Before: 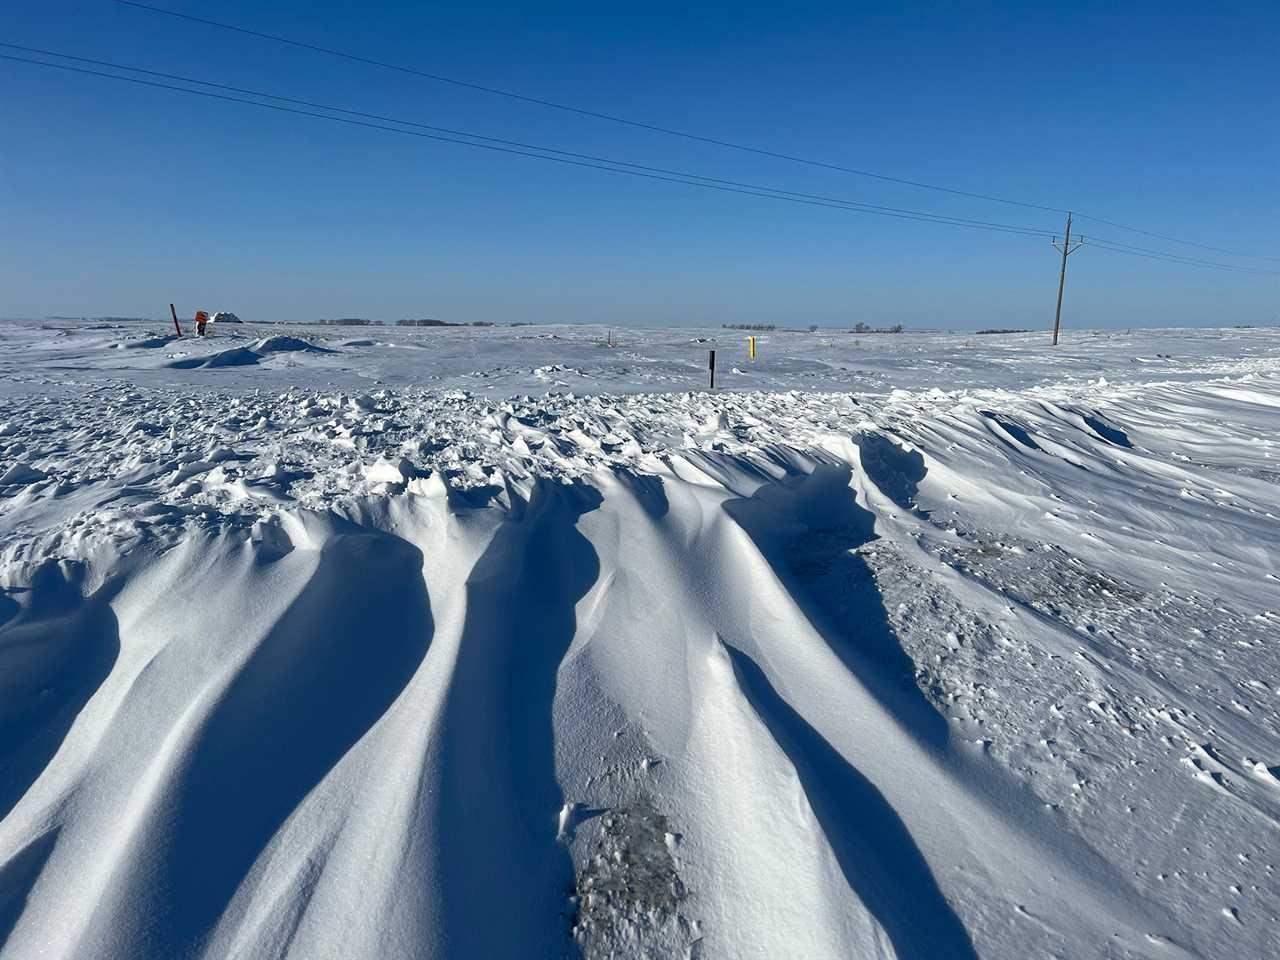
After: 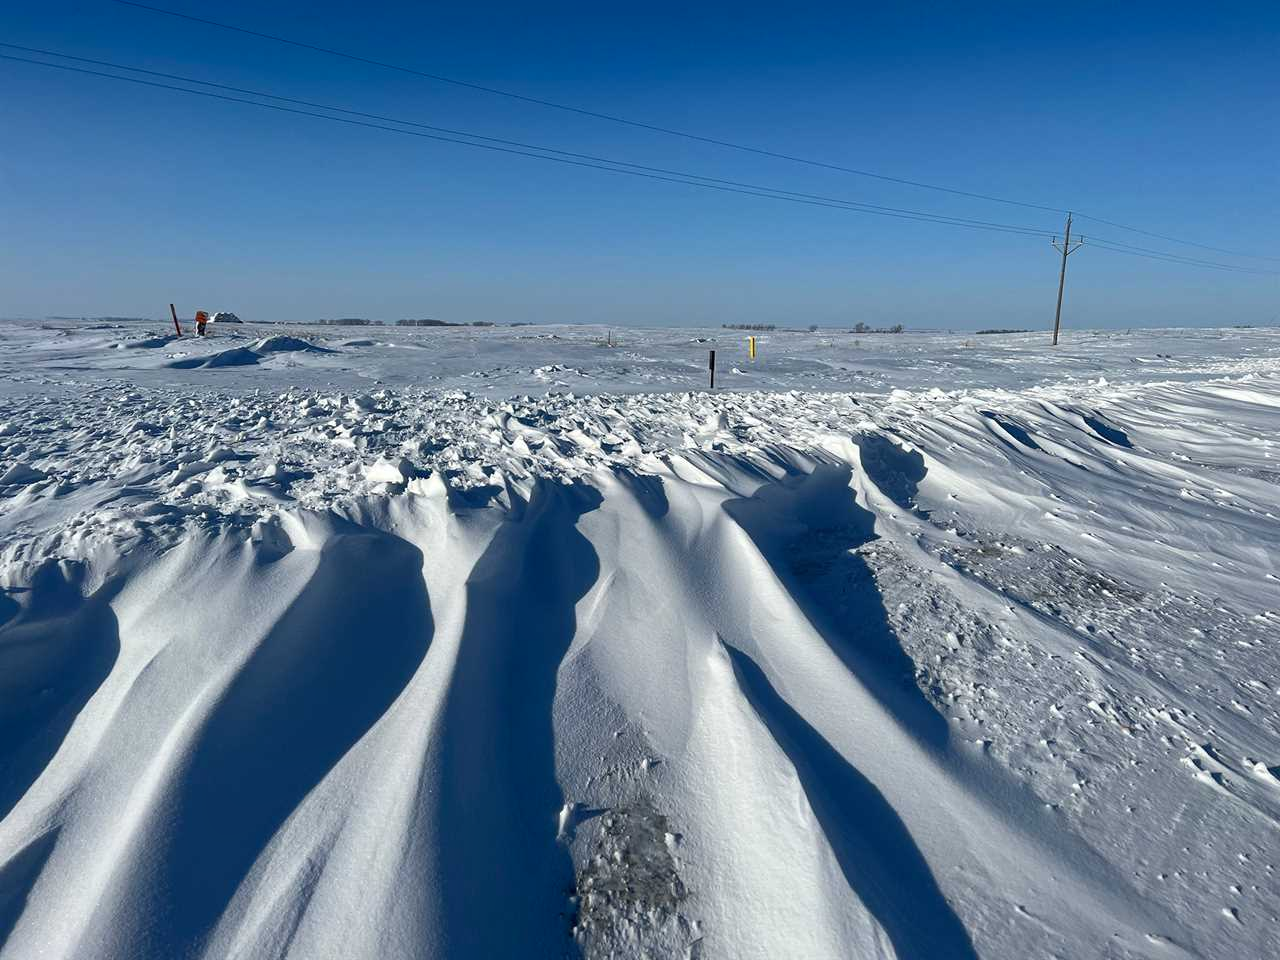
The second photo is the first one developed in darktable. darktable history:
shadows and highlights: shadows -86.35, highlights -35.38, soften with gaussian
